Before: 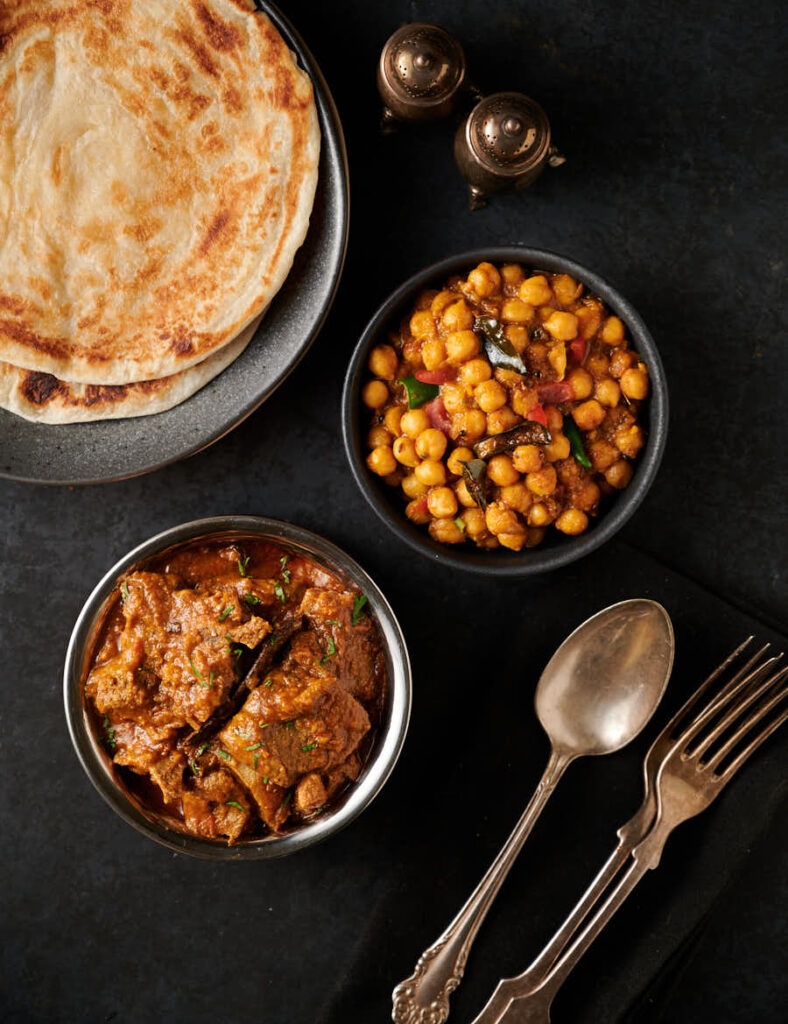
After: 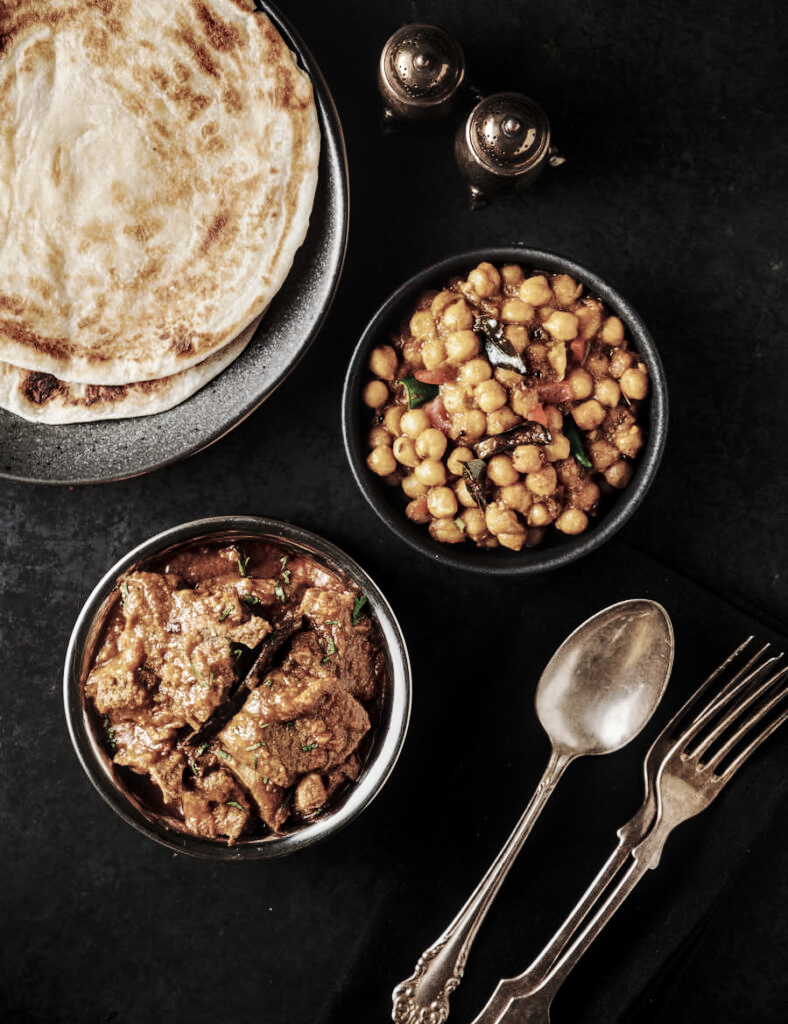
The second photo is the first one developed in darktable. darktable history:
local contrast: detail 130%
base curve: curves: ch0 [(0, 0) (0.036, 0.025) (0.121, 0.166) (0.206, 0.329) (0.605, 0.79) (1, 1)], preserve colors none
color zones: curves: ch0 [(0, 0.6) (0.129, 0.508) (0.193, 0.483) (0.429, 0.5) (0.571, 0.5) (0.714, 0.5) (0.857, 0.5) (1, 0.6)]; ch1 [(0, 0.481) (0.112, 0.245) (0.213, 0.223) (0.429, 0.233) (0.571, 0.231) (0.683, 0.242) (0.857, 0.296) (1, 0.481)]
